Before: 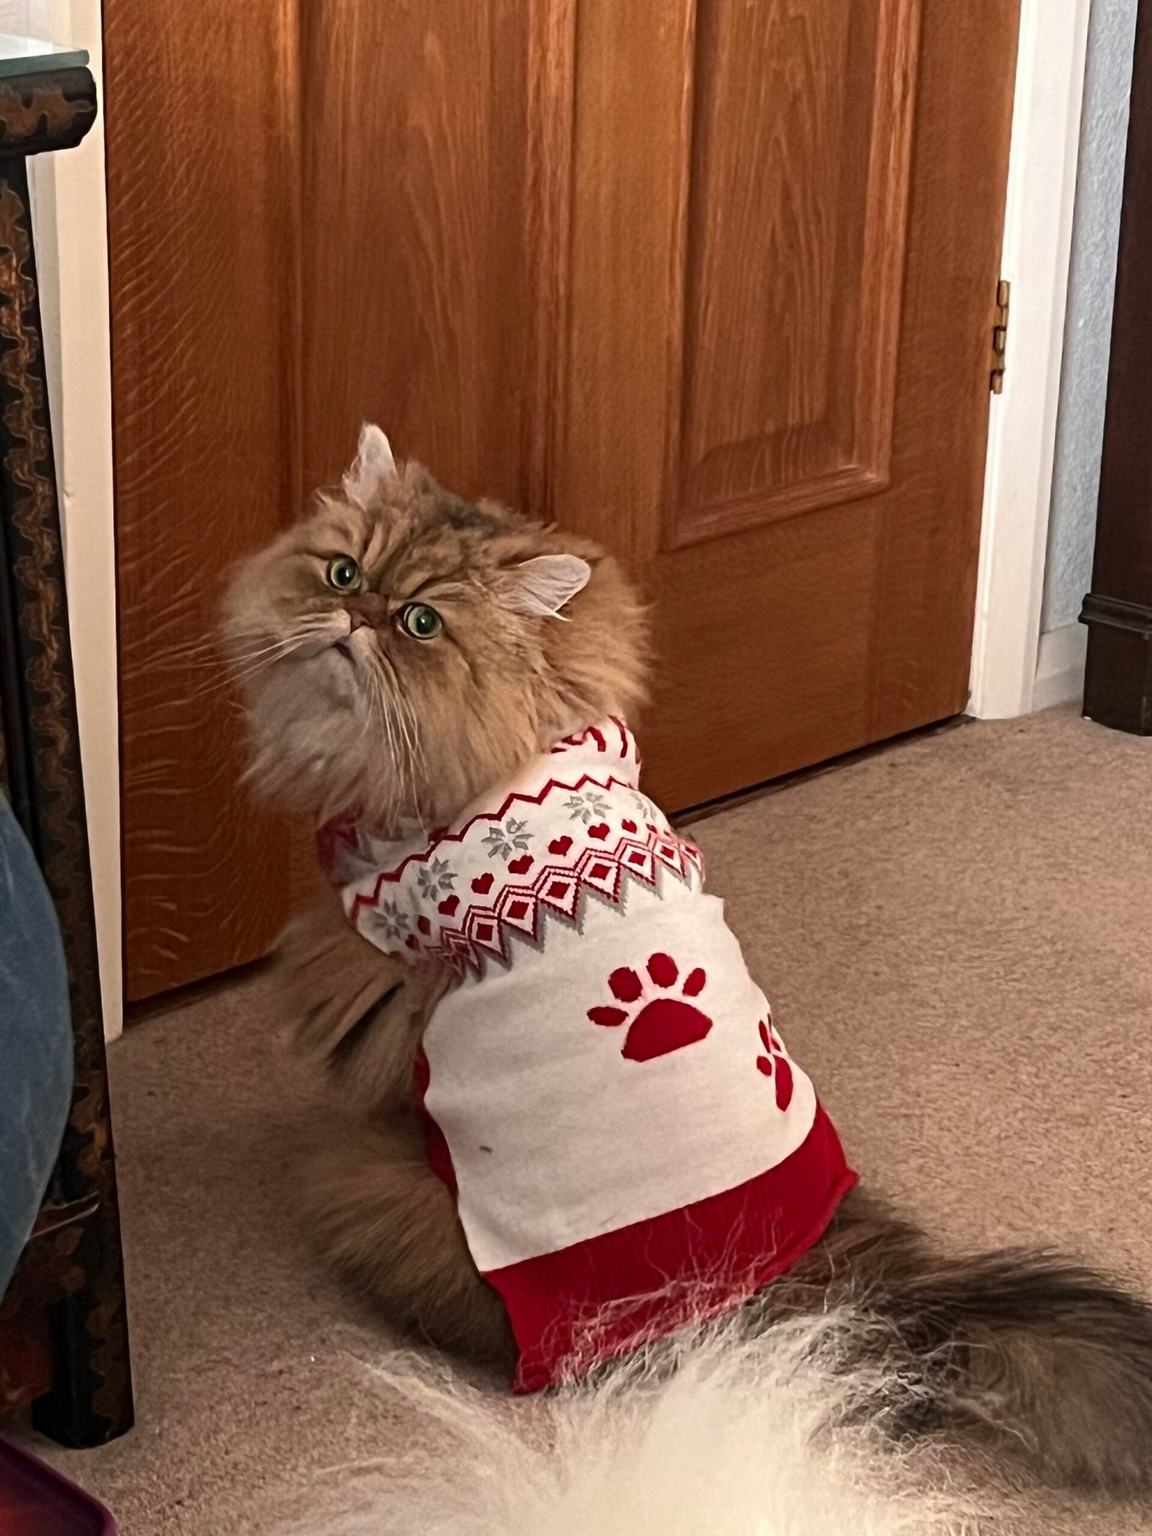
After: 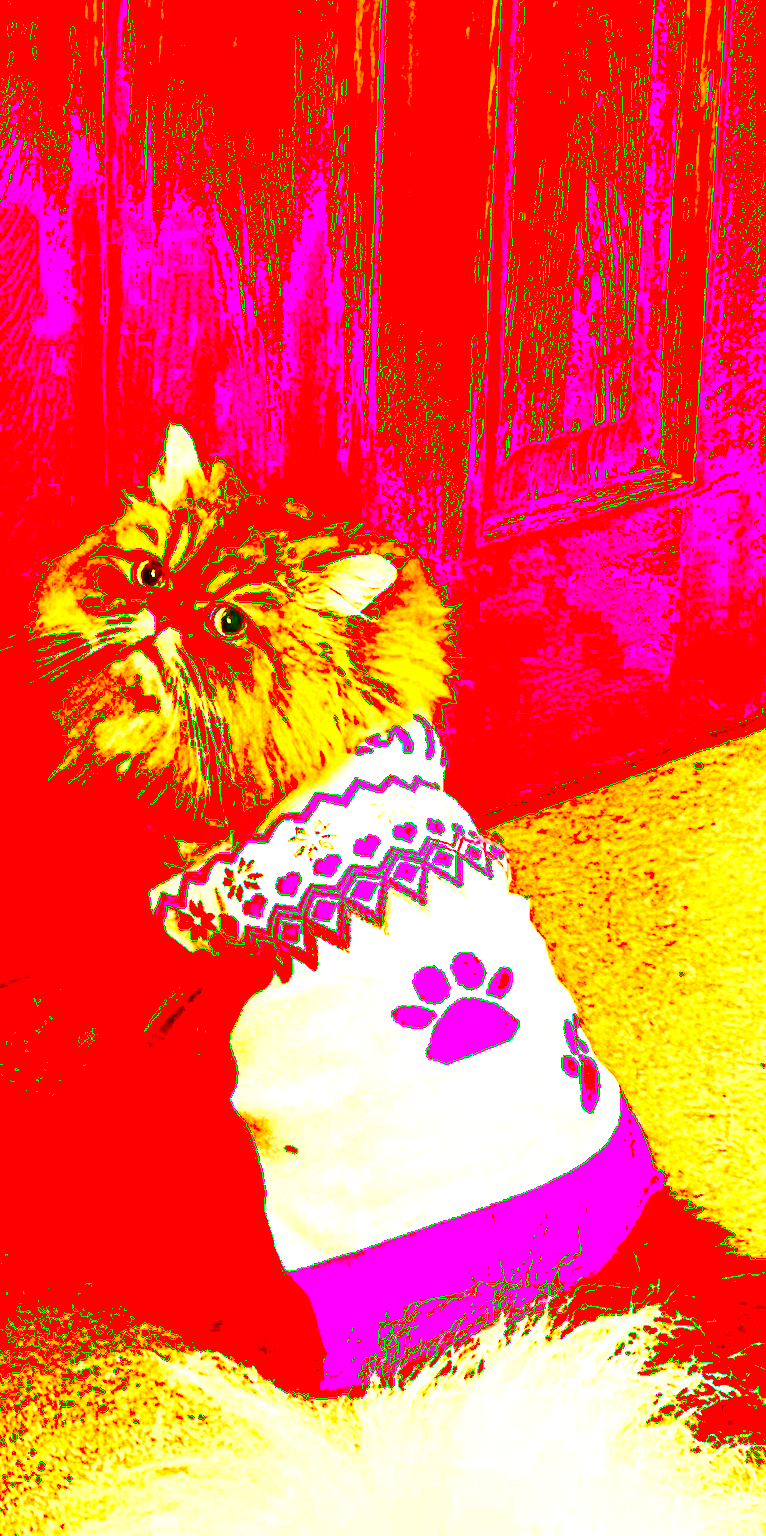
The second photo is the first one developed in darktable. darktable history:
crop: left 16.899%, right 16.556%
contrast brightness saturation: contrast 0.4, brightness 0.1, saturation 0.21
exposure: black level correction 0.1, exposure 3 EV, compensate highlight preservation false
